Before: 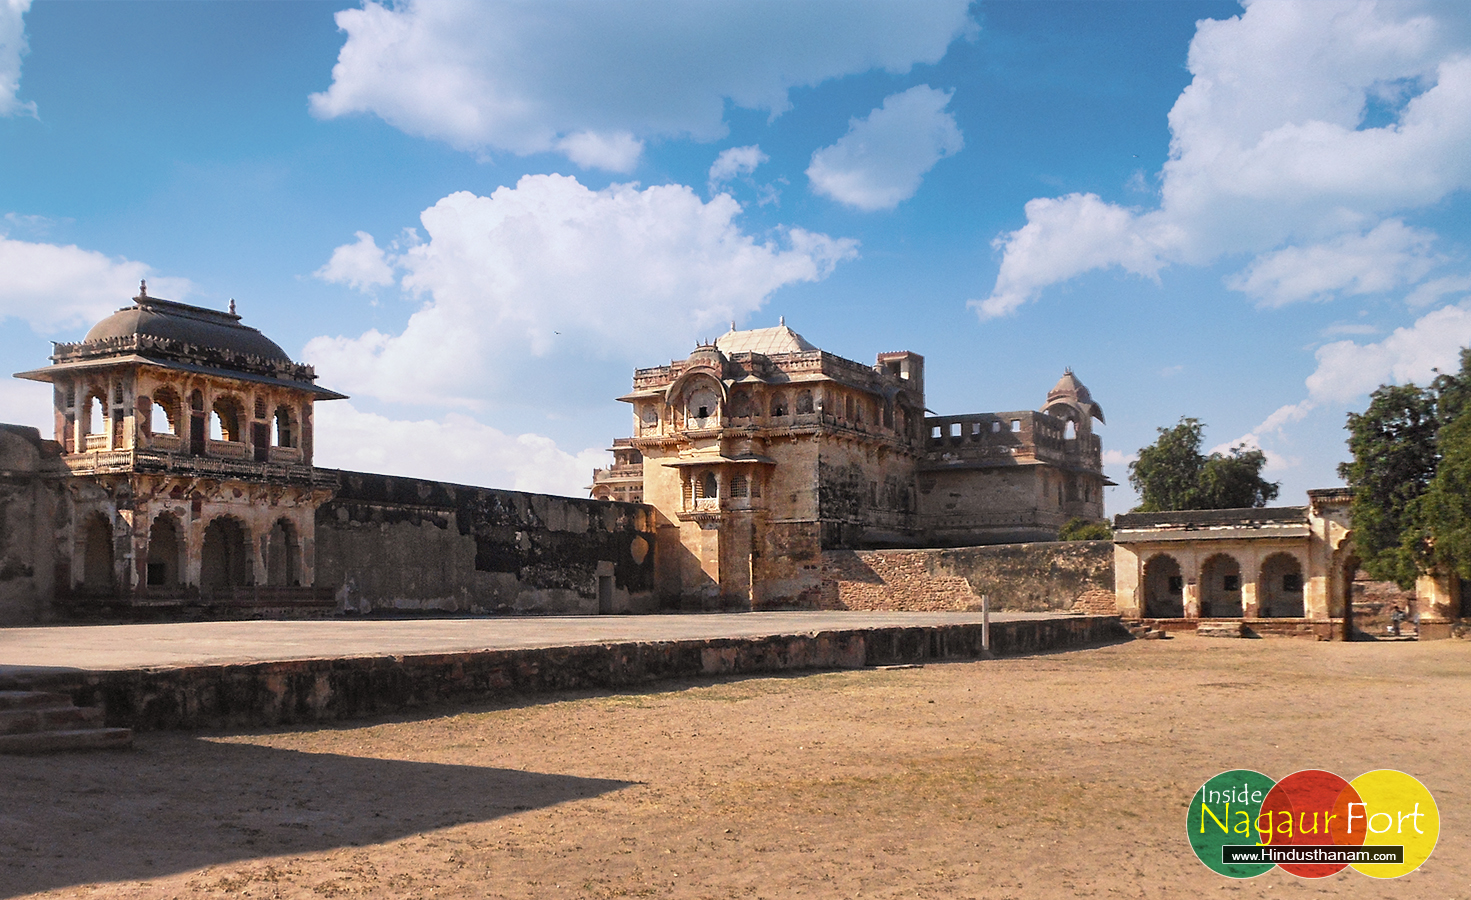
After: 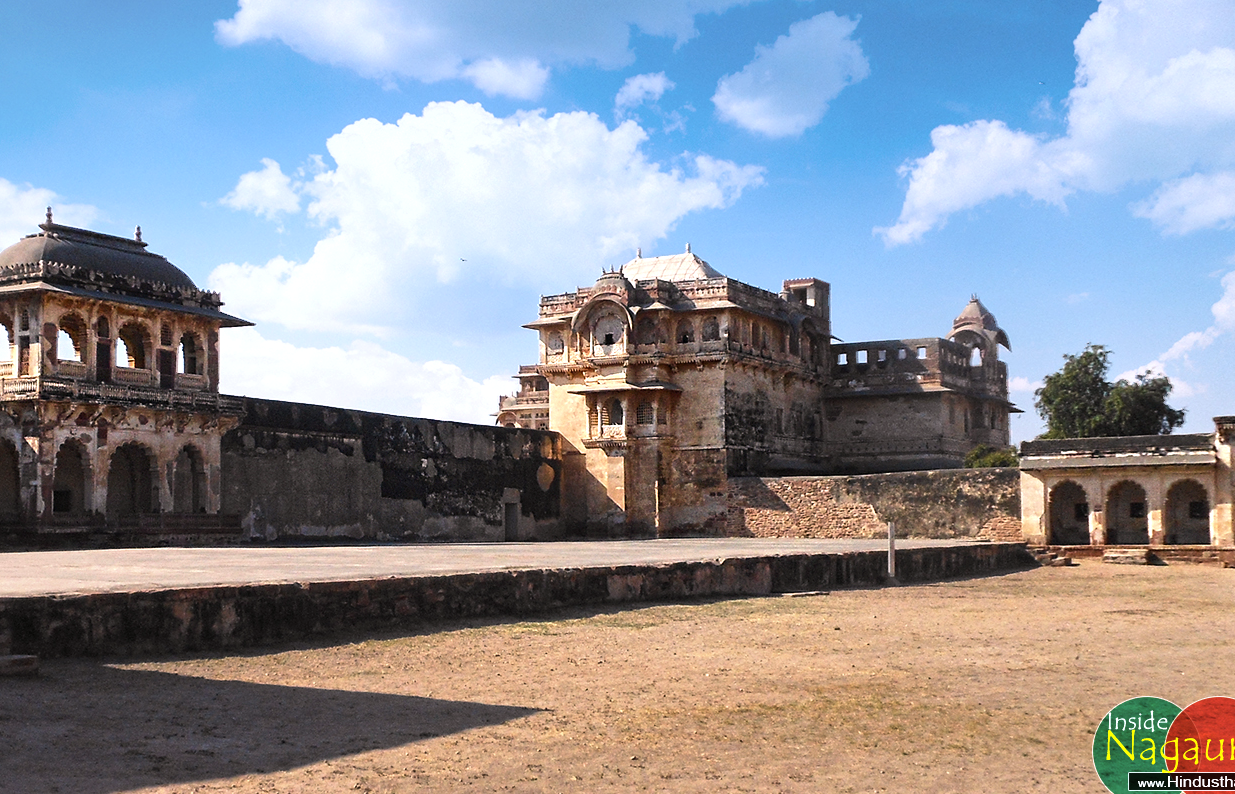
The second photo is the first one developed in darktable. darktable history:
white balance: red 0.974, blue 1.044
crop: left 6.446%, top 8.188%, right 9.538%, bottom 3.548%
tone equalizer: -8 EV -0.417 EV, -7 EV -0.389 EV, -6 EV -0.333 EV, -5 EV -0.222 EV, -3 EV 0.222 EV, -2 EV 0.333 EV, -1 EV 0.389 EV, +0 EV 0.417 EV, edges refinement/feathering 500, mask exposure compensation -1.57 EV, preserve details no
